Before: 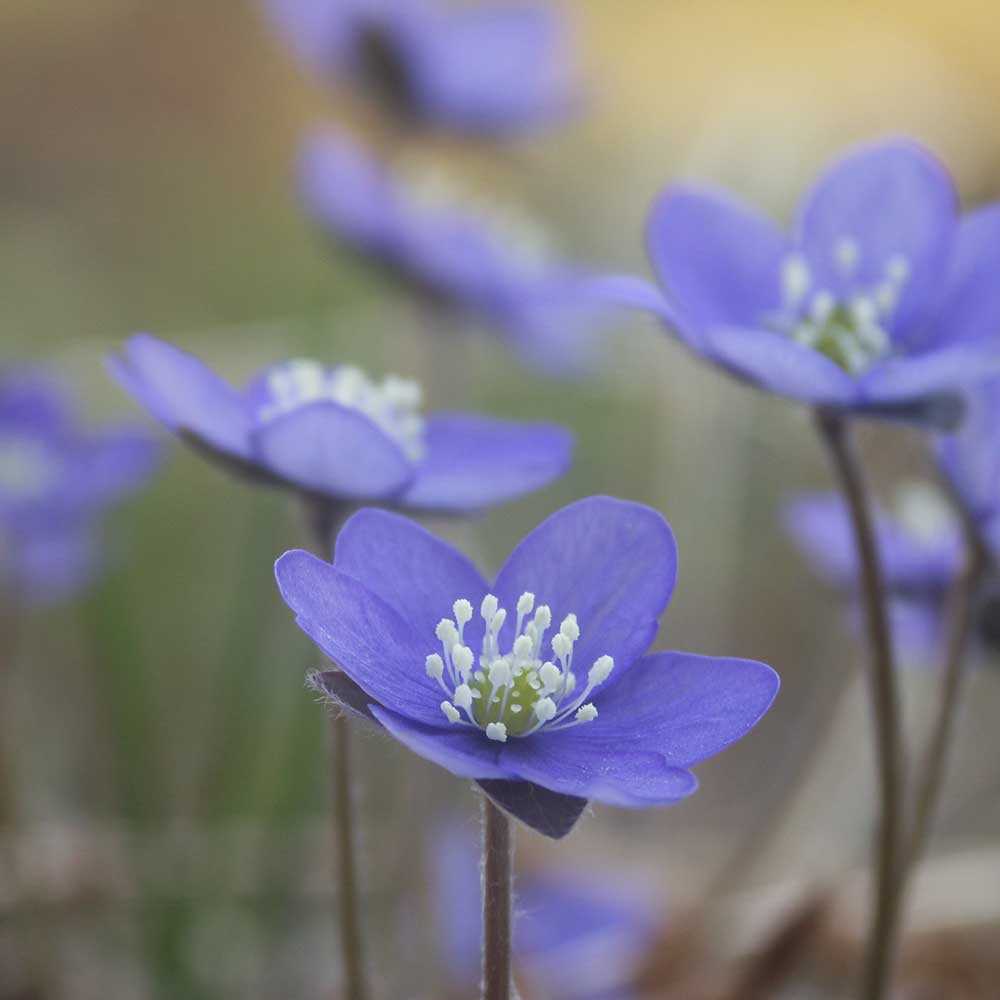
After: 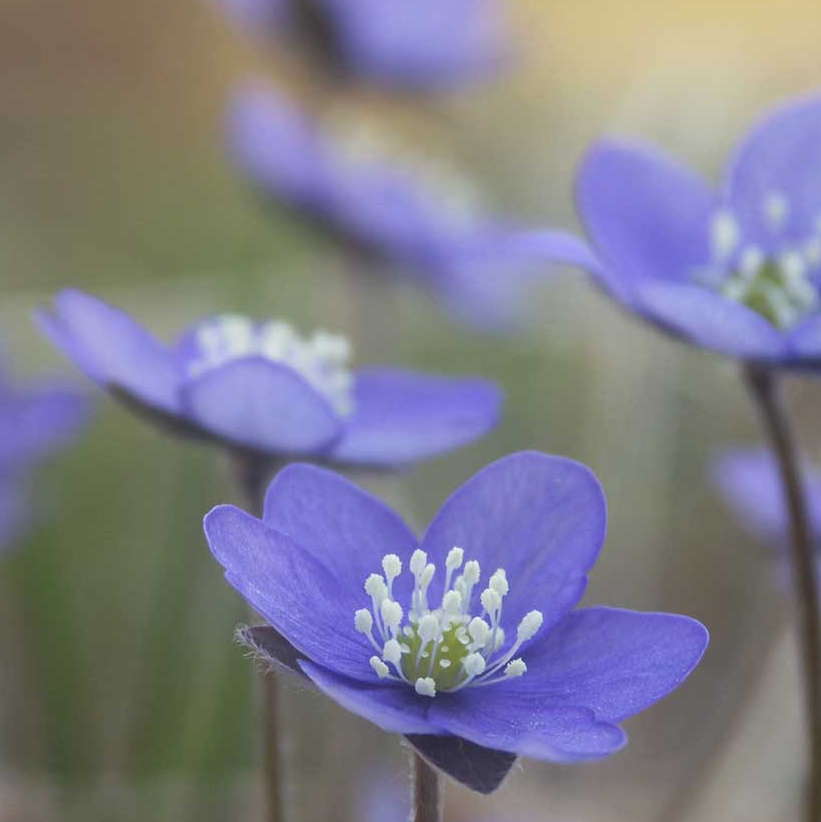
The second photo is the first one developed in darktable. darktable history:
crop and rotate: left 7.196%, top 4.574%, right 10.605%, bottom 13.178%
local contrast: detail 110%
